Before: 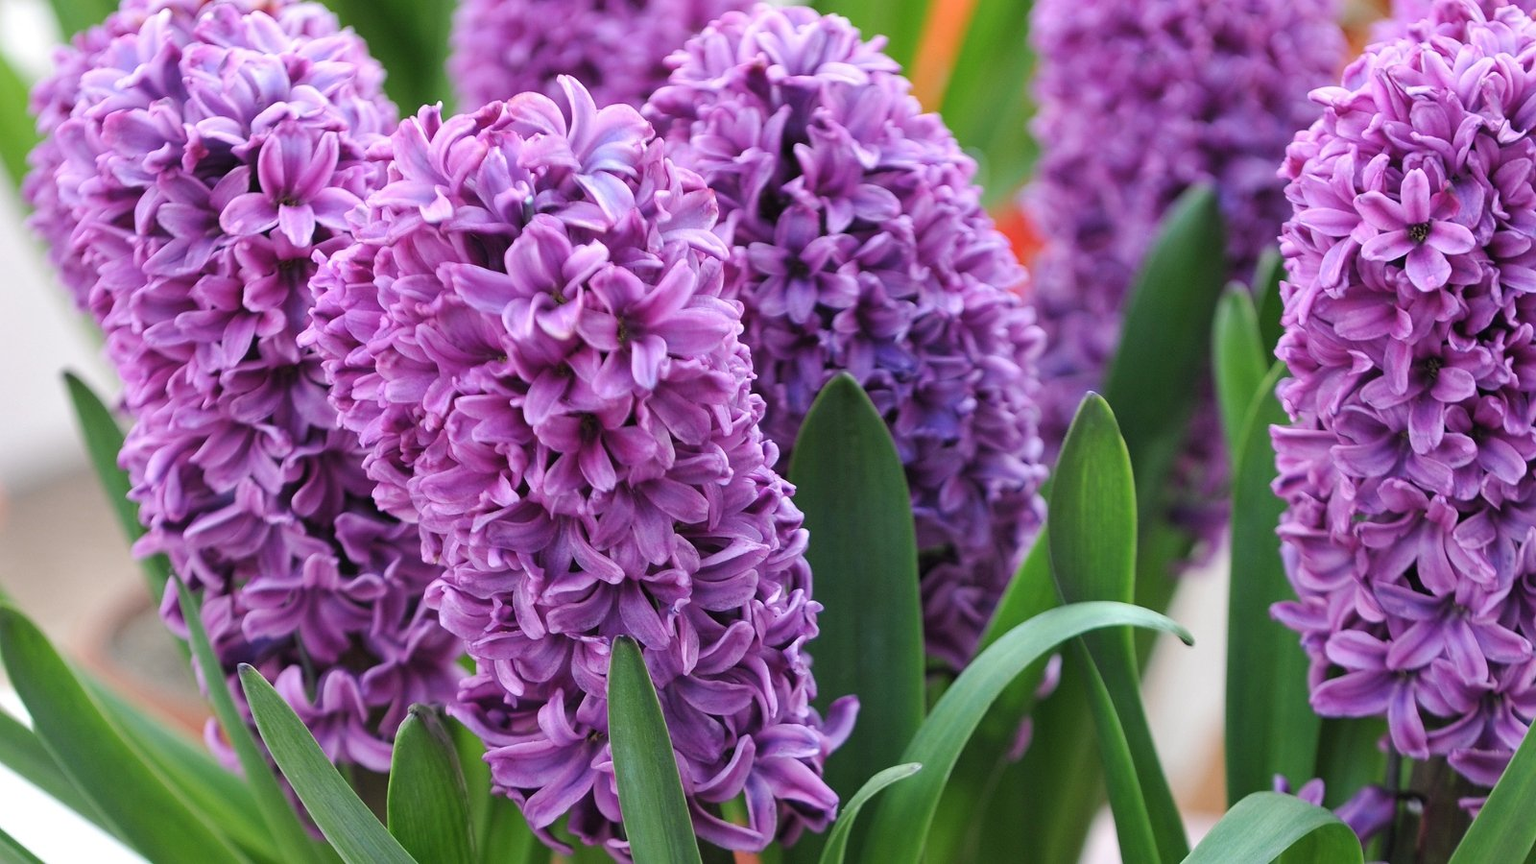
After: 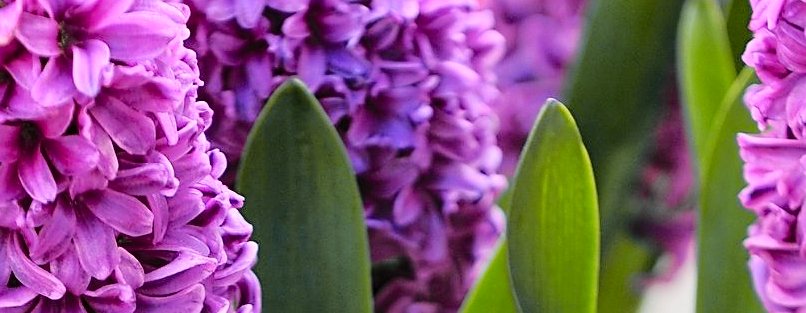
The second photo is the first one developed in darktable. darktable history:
sharpen: on, module defaults
crop: left 36.59%, top 34.334%, right 12.996%, bottom 30.837%
contrast brightness saturation: saturation 0.102
tone curve: curves: ch0 [(0, 0) (0.168, 0.142) (0.359, 0.44) (0.469, 0.544) (0.634, 0.722) (0.858, 0.903) (1, 0.968)]; ch1 [(0, 0) (0.437, 0.453) (0.472, 0.47) (0.502, 0.502) (0.54, 0.534) (0.57, 0.592) (0.618, 0.66) (0.699, 0.749) (0.859, 0.919) (1, 1)]; ch2 [(0, 0) (0.33, 0.301) (0.421, 0.443) (0.476, 0.498) (0.505, 0.503) (0.547, 0.557) (0.586, 0.634) (0.608, 0.676) (1, 1)], color space Lab, independent channels, preserve colors none
